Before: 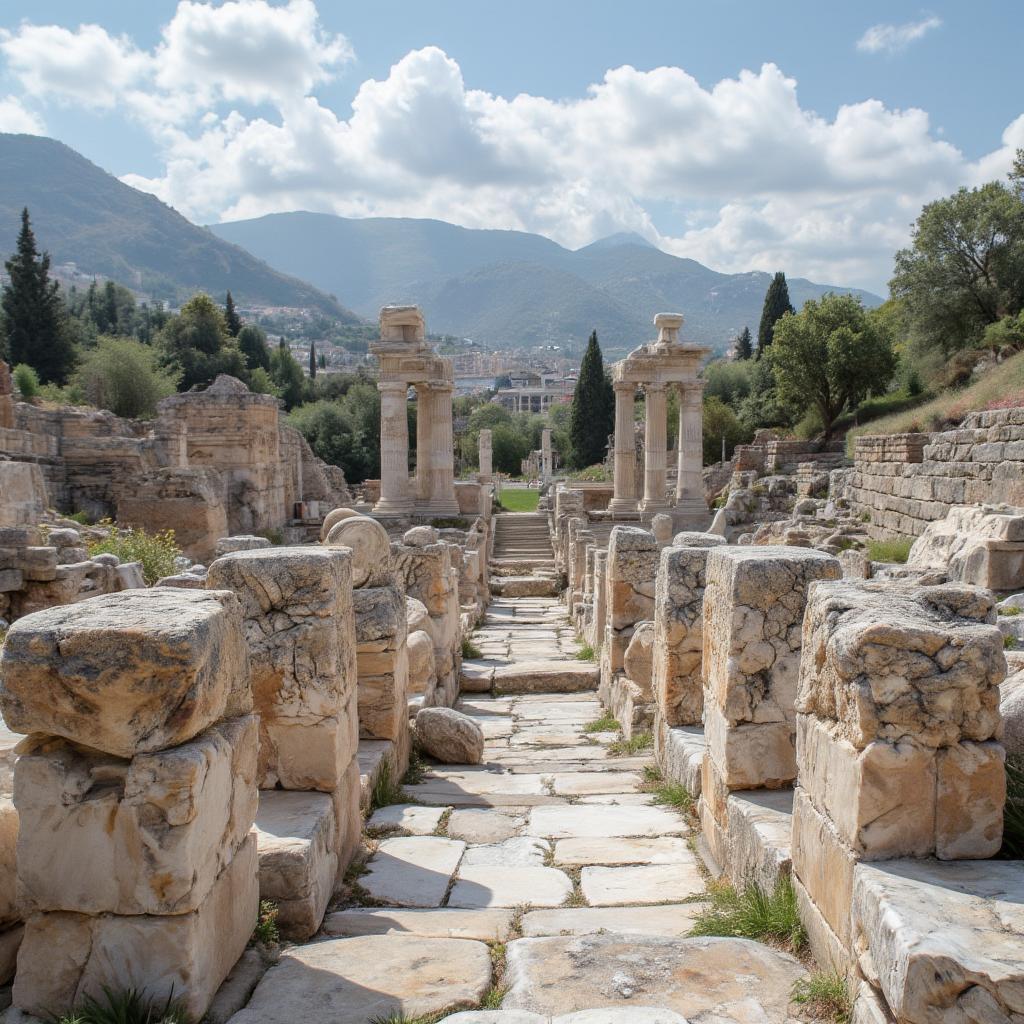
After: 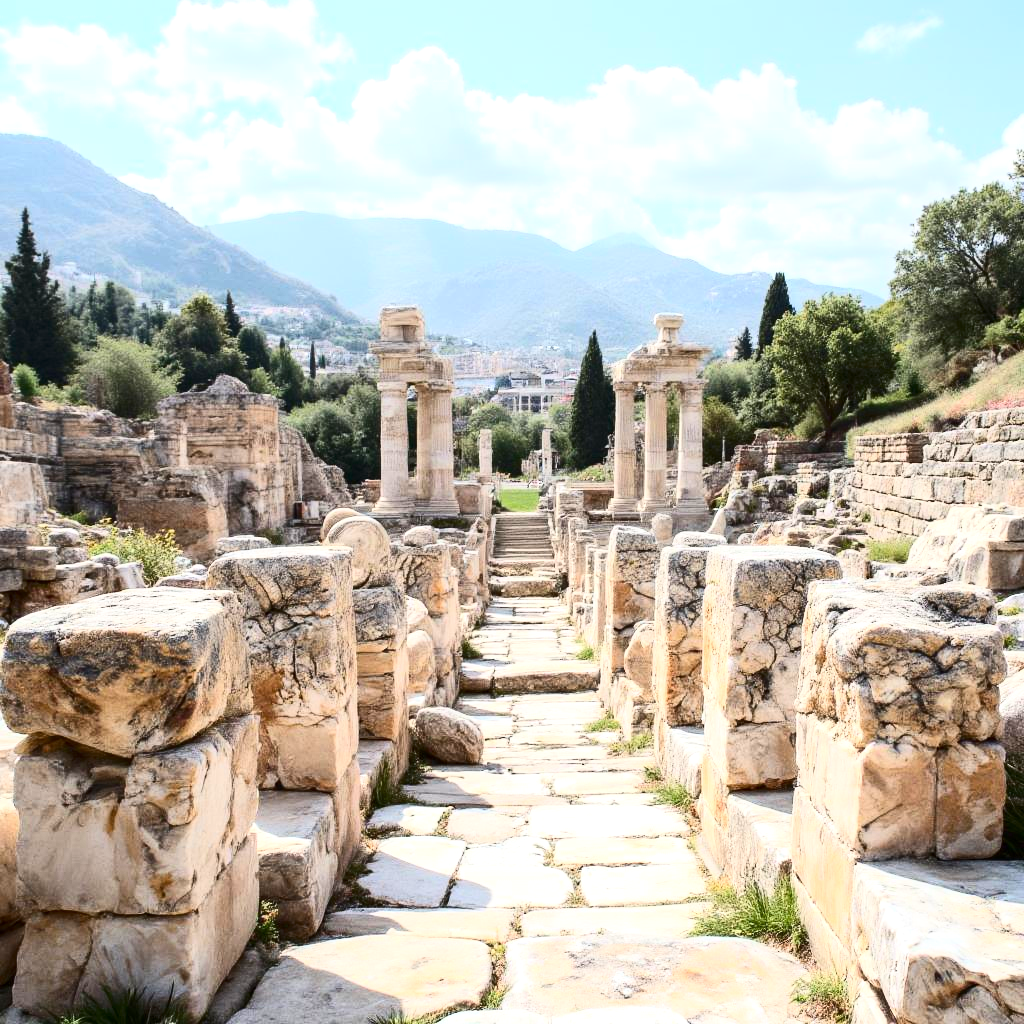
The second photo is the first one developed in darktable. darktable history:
contrast brightness saturation: contrast 0.408, brightness 0.105, saturation 0.213
exposure: black level correction 0, exposure 0.593 EV, compensate highlight preservation false
